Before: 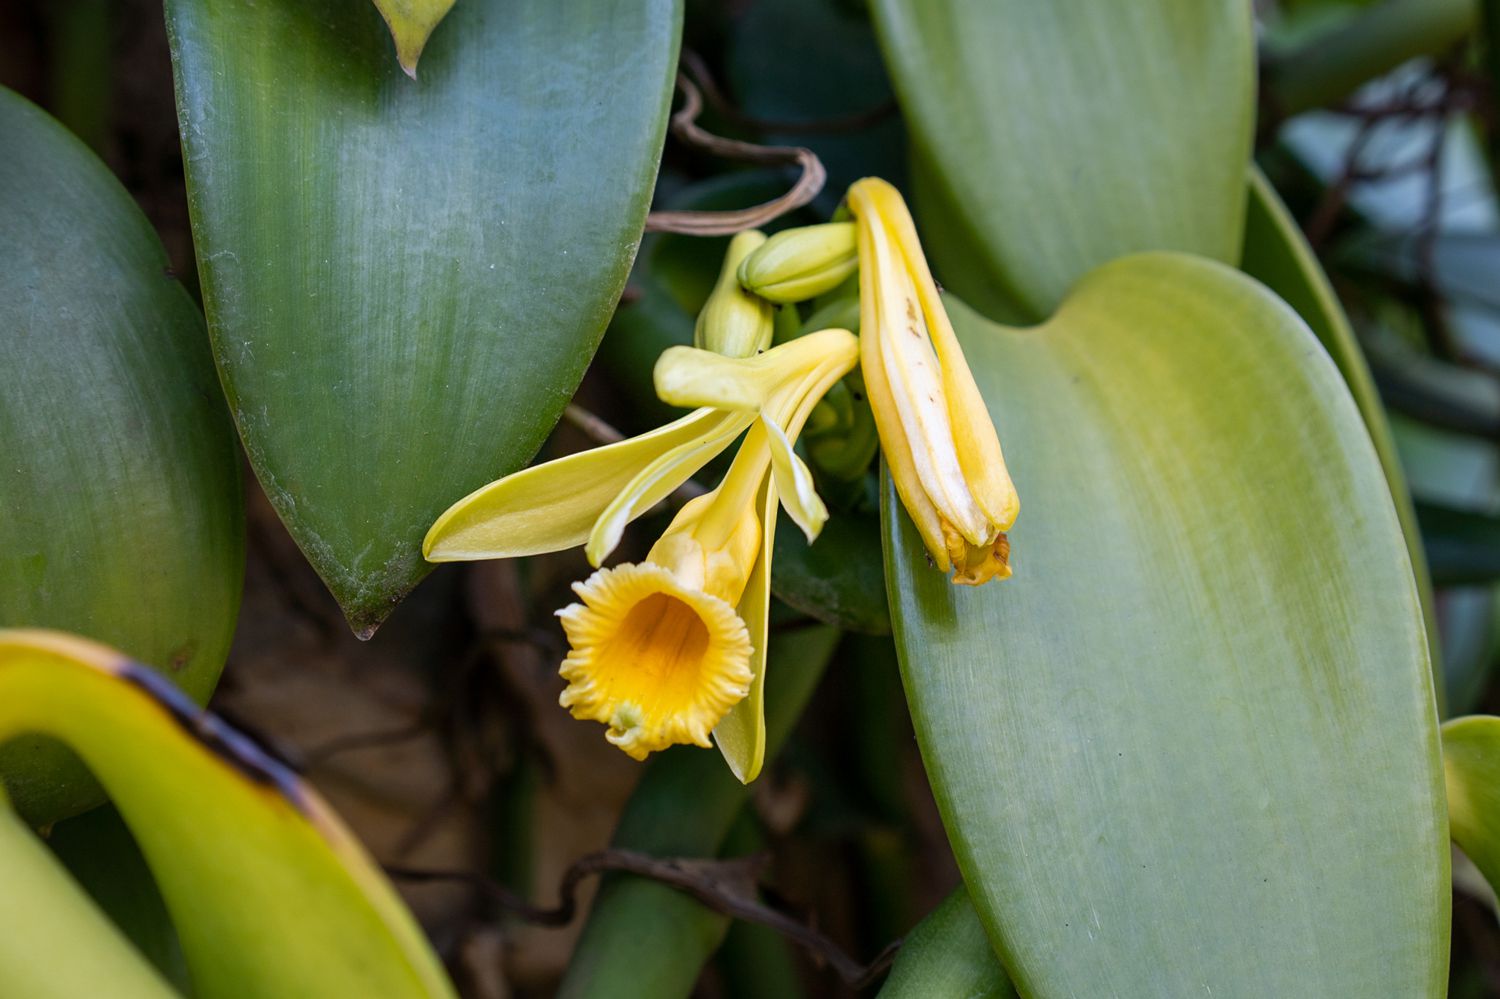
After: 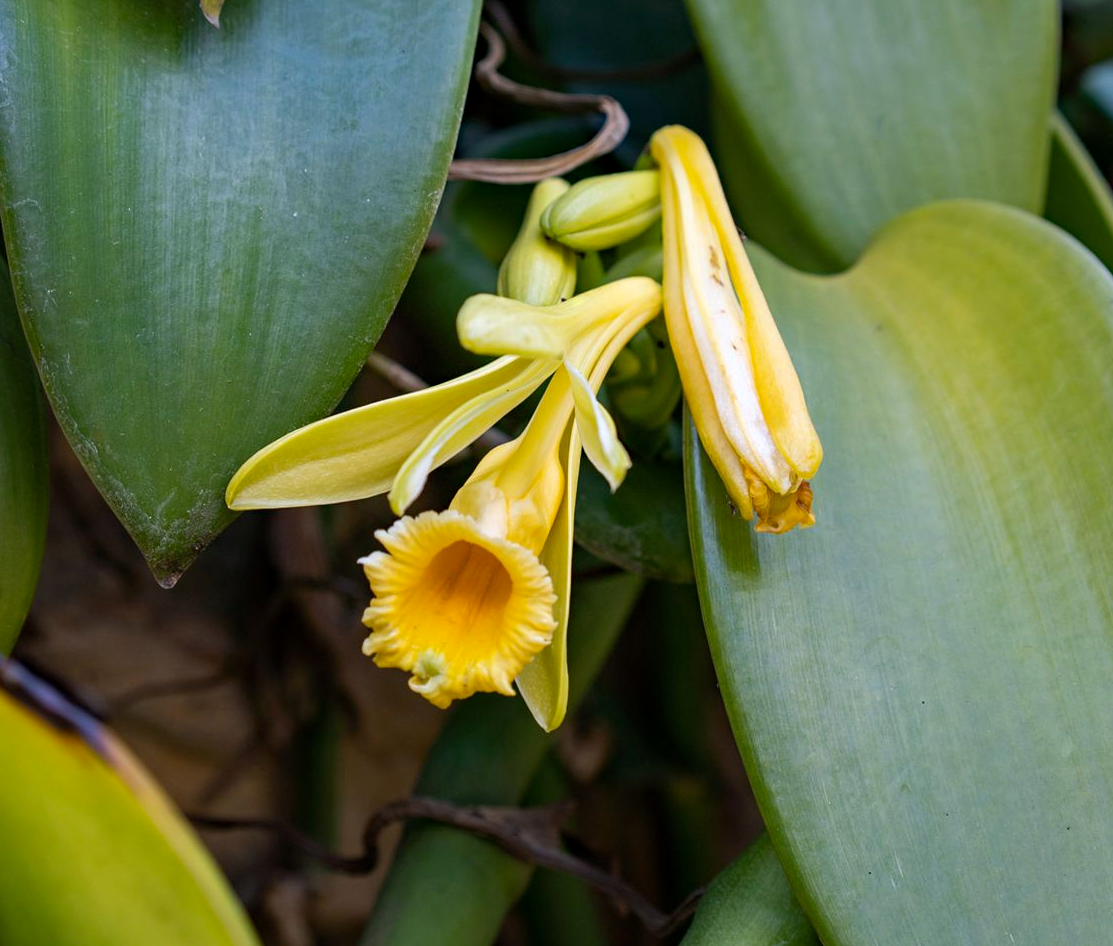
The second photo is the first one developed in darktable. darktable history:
haze removal: compatibility mode true, adaptive false
crop and rotate: left 13.15%, top 5.251%, right 12.609%
